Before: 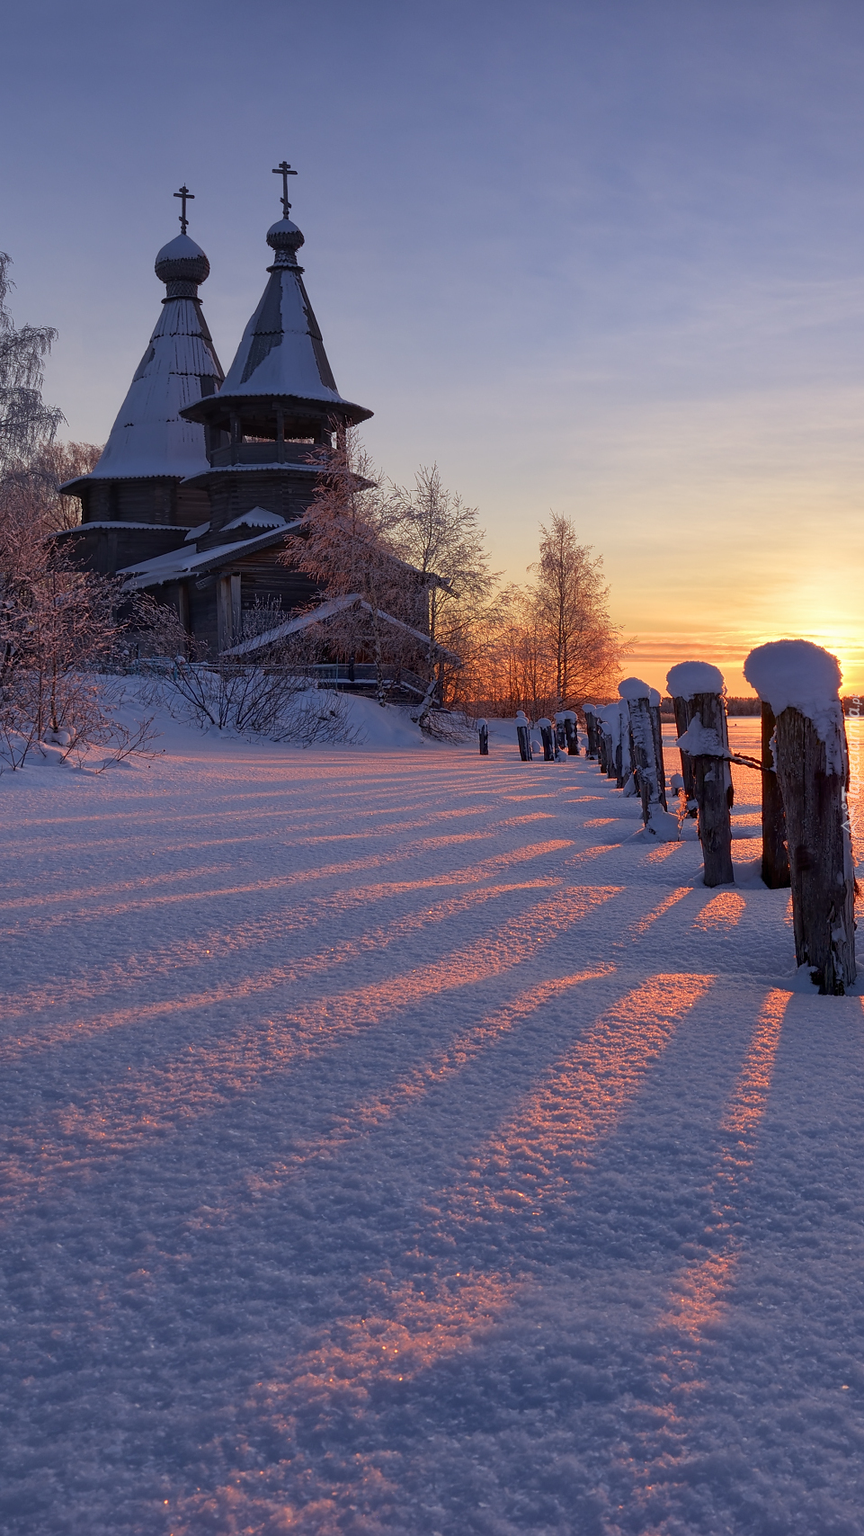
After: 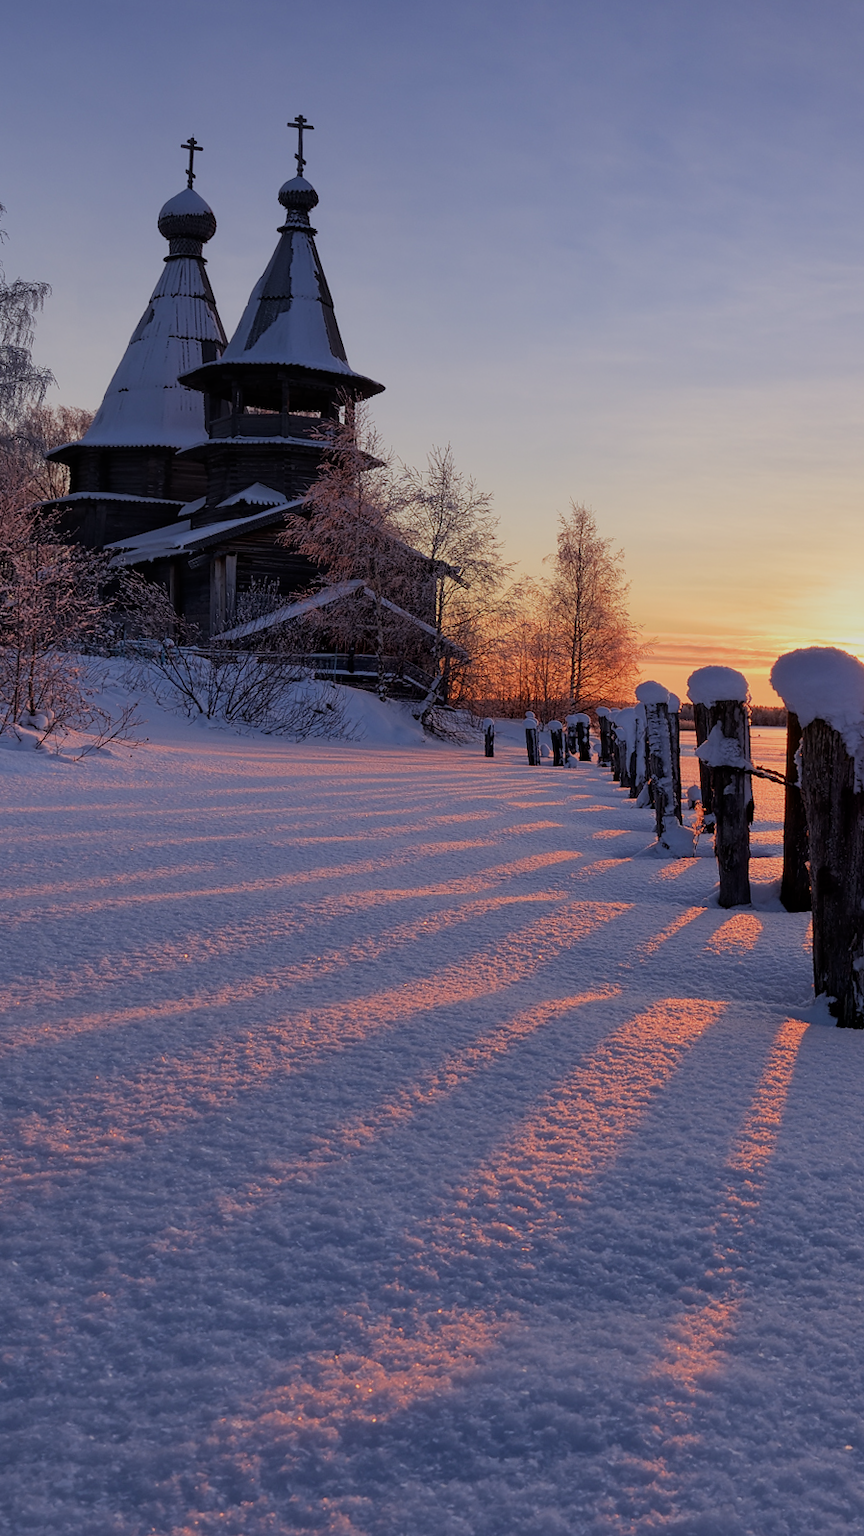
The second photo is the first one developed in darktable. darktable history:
crop and rotate: angle -2.23°
filmic rgb: black relative exposure -7.65 EV, white relative exposure 4.56 EV, threshold 2.94 EV, hardness 3.61, contrast 1.05, enable highlight reconstruction true
